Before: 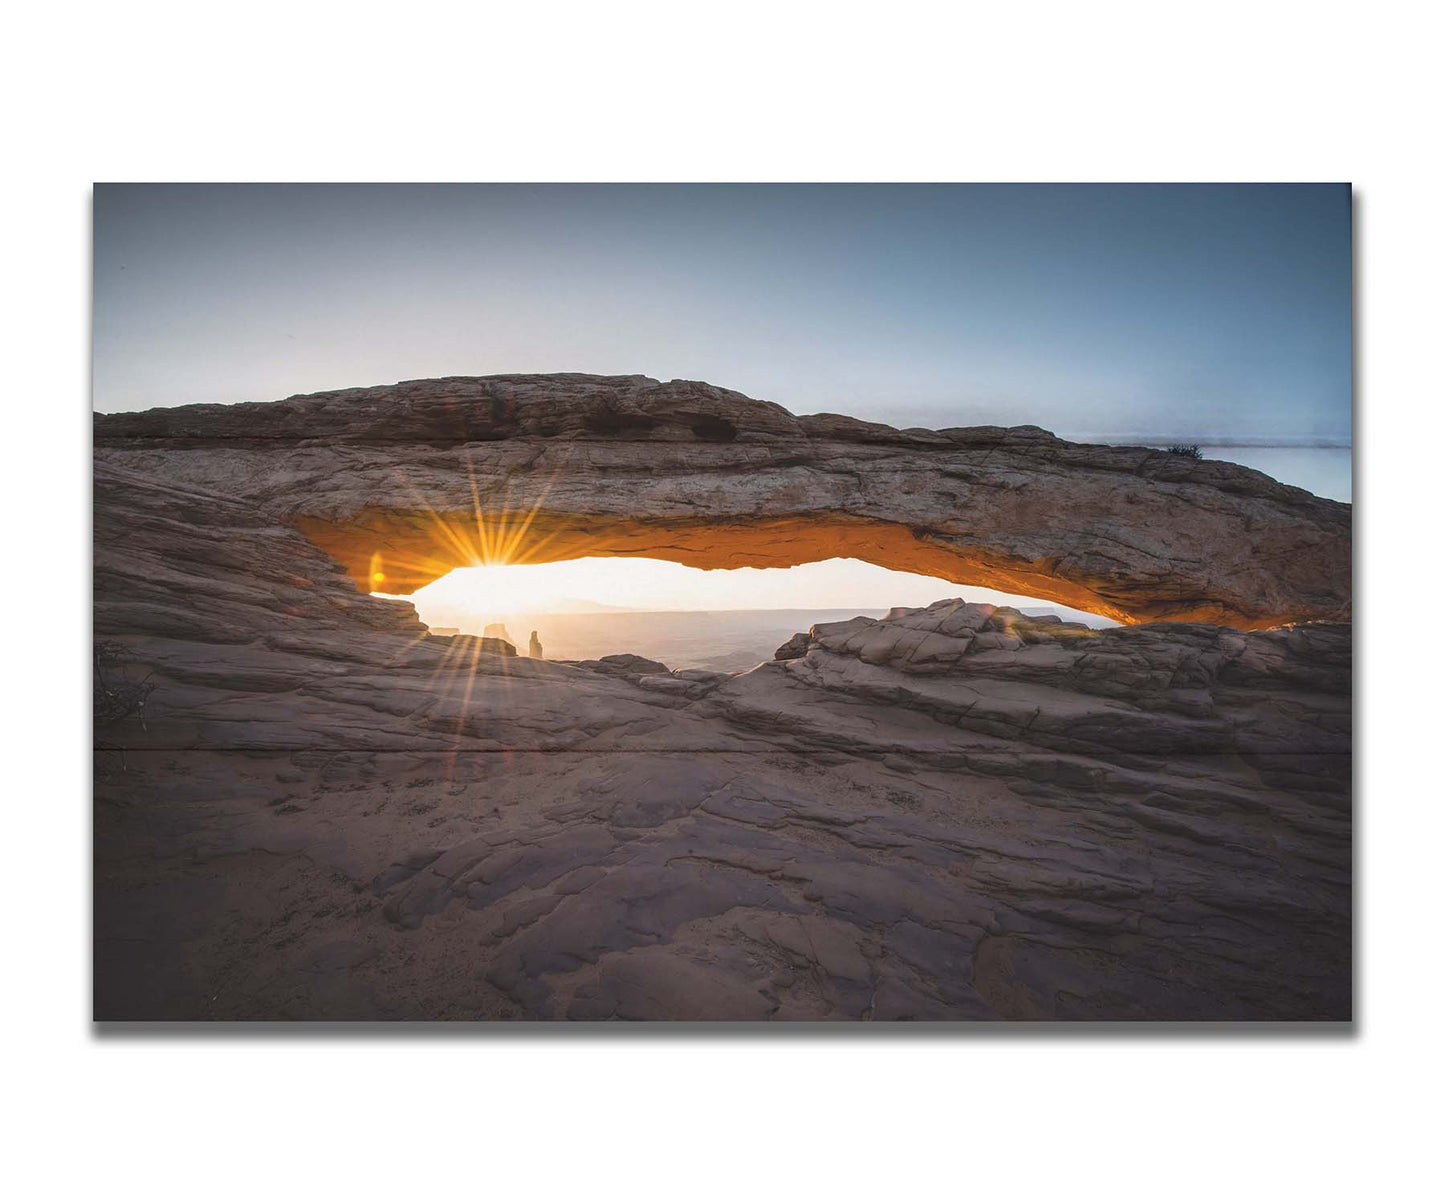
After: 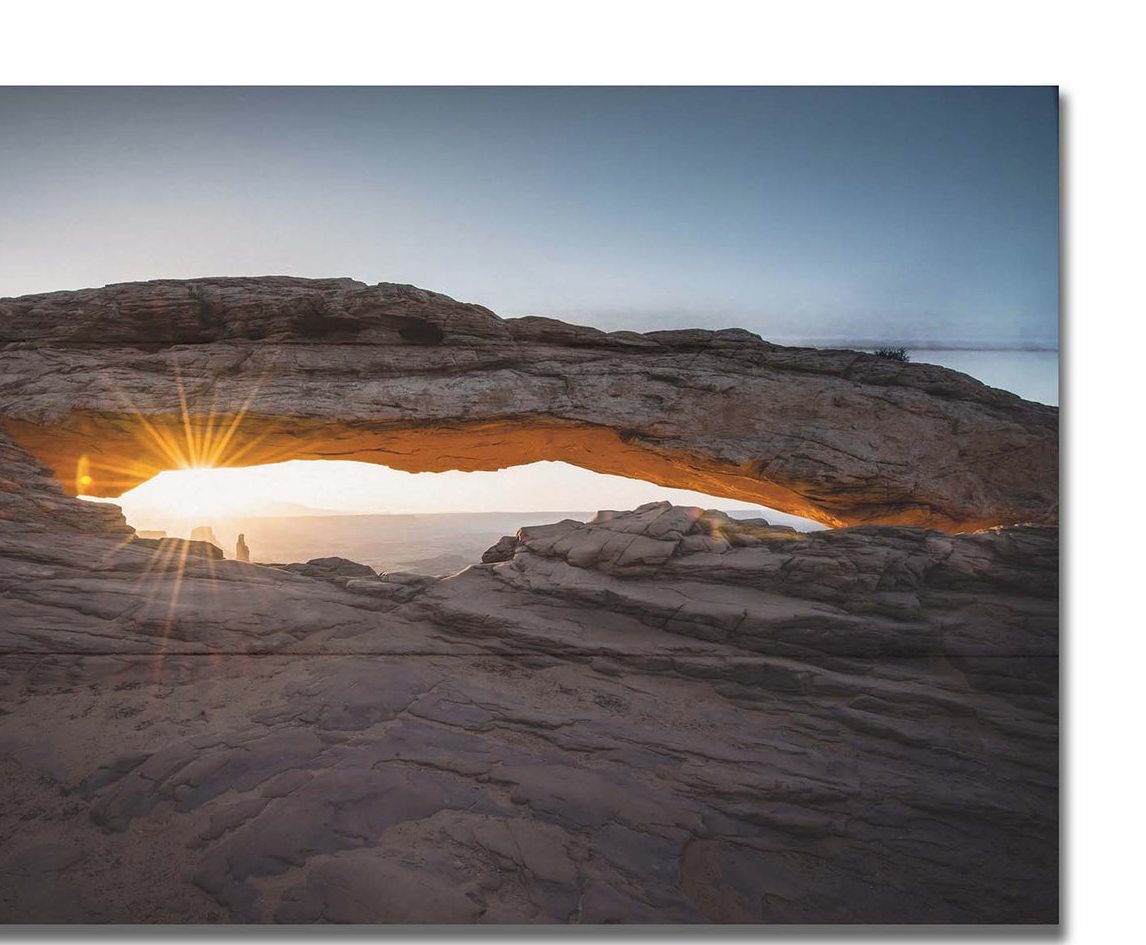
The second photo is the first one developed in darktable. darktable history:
crop and rotate: left 20.303%, top 8.102%, right 0.358%, bottom 13.389%
contrast brightness saturation: saturation -0.058
